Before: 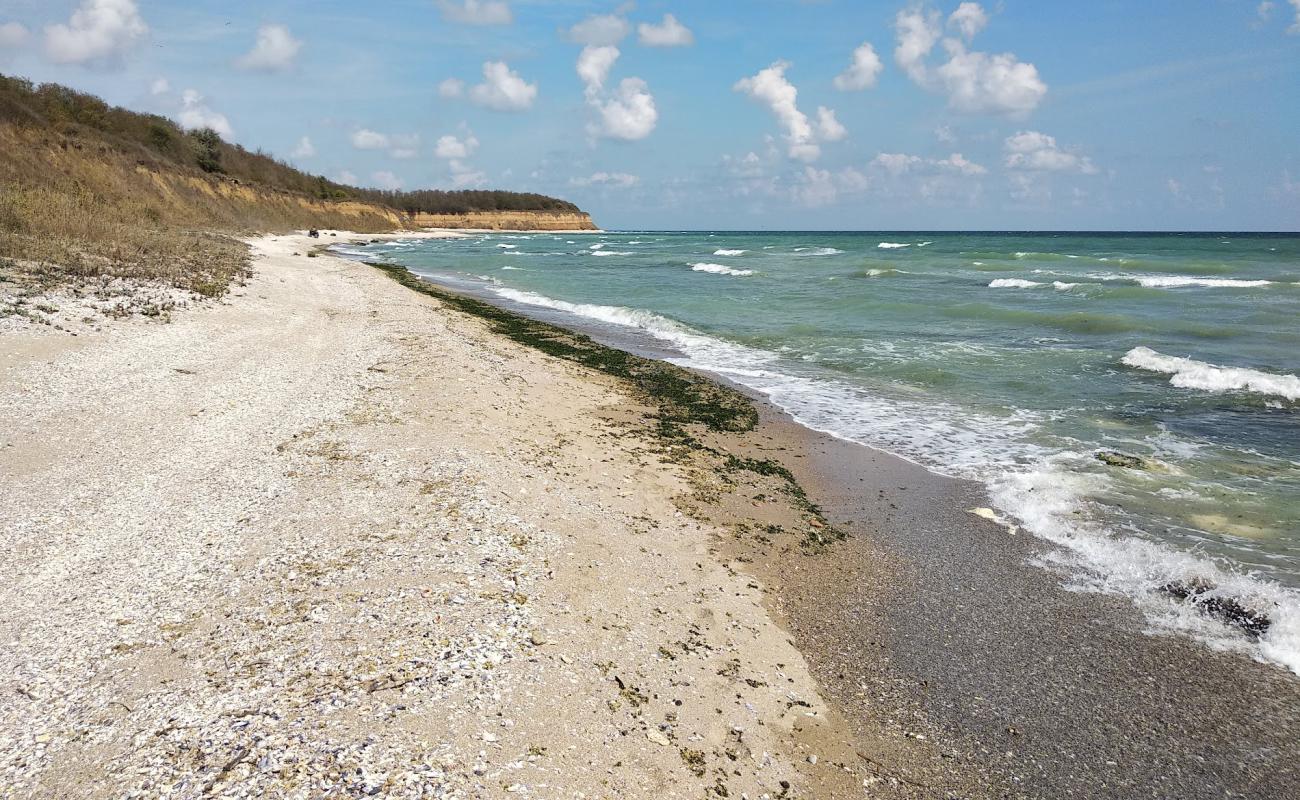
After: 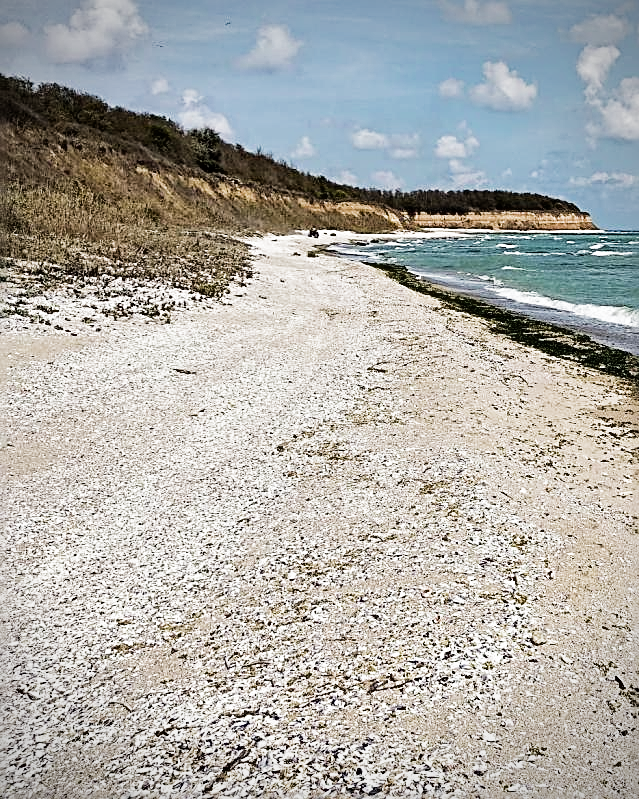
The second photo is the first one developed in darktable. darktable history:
filmic rgb: middle gray luminance 21.73%, black relative exposure -14 EV, white relative exposure 2.96 EV, threshold 6 EV, target black luminance 0%, hardness 8.81, latitude 59.69%, contrast 1.208, highlights saturation mix 5%, shadows ↔ highlights balance 41.6%, add noise in highlights 0, color science v3 (2019), use custom middle-gray values true, iterations of high-quality reconstruction 0, contrast in highlights soft, enable highlight reconstruction true
vignetting: unbound false
haze removal: strength 0.29, distance 0.25, compatibility mode true, adaptive false
crop and rotate: left 0%, top 0%, right 50.845%
sharpen: radius 2.584, amount 0.688
contrast equalizer: octaves 7, y [[0.6 ×6], [0.55 ×6], [0 ×6], [0 ×6], [0 ×6]], mix 0.3
tone equalizer: -8 EV -0.417 EV, -7 EV -0.389 EV, -6 EV -0.333 EV, -5 EV -0.222 EV, -3 EV 0.222 EV, -2 EV 0.333 EV, -1 EV 0.389 EV, +0 EV 0.417 EV, edges refinement/feathering 500, mask exposure compensation -1.57 EV, preserve details no
